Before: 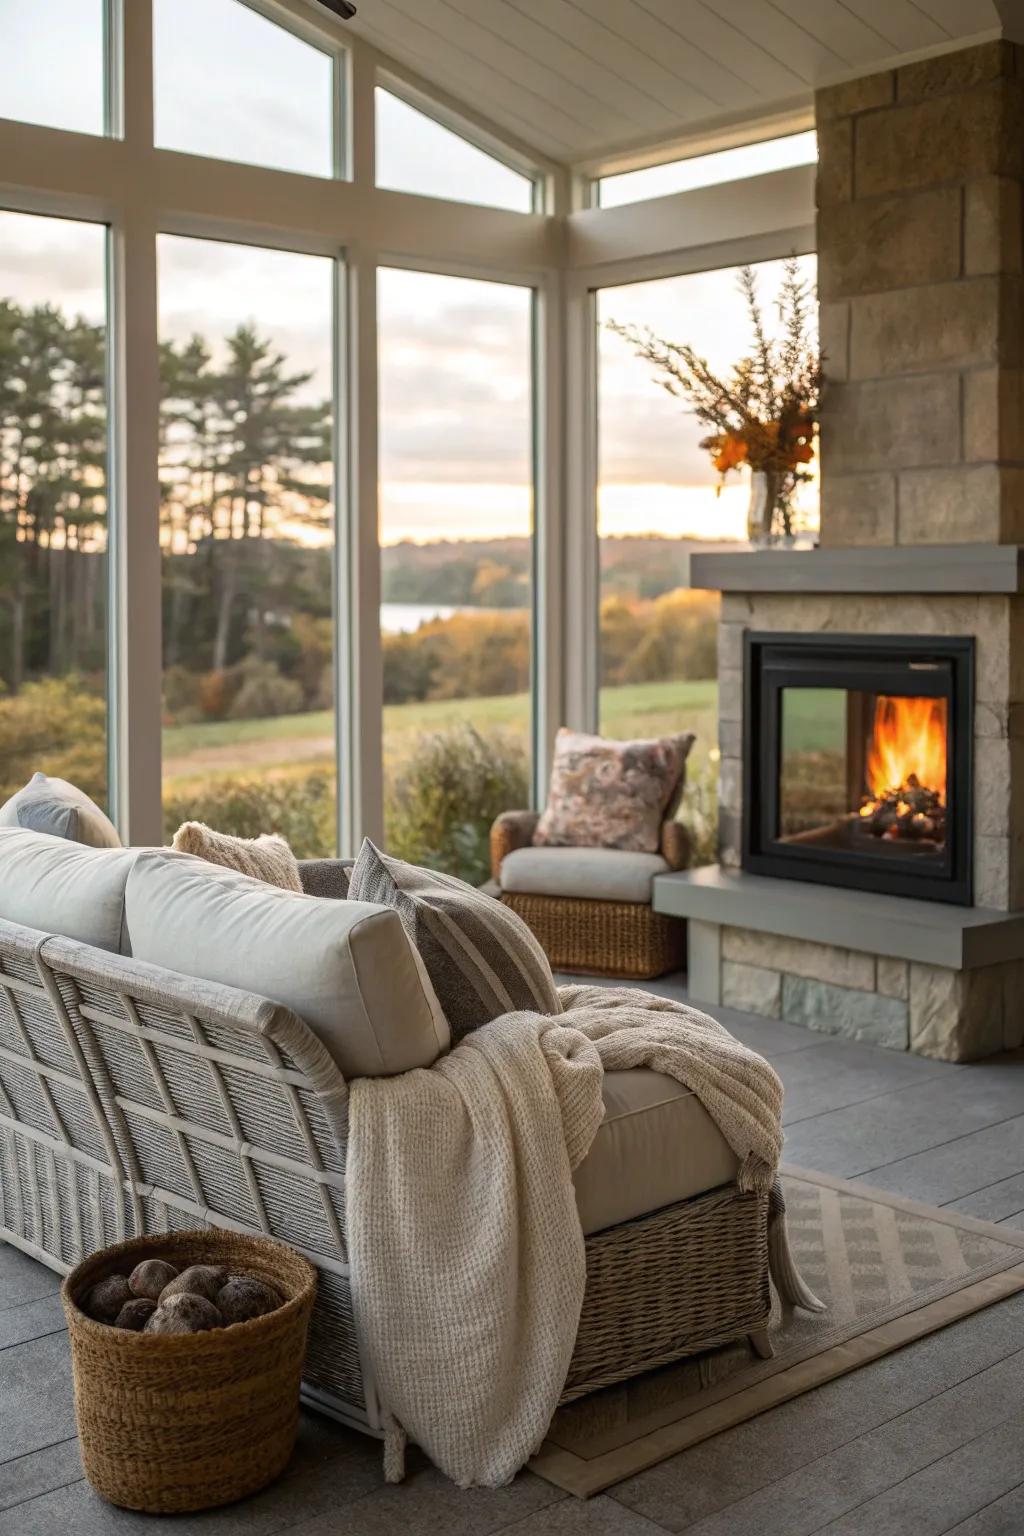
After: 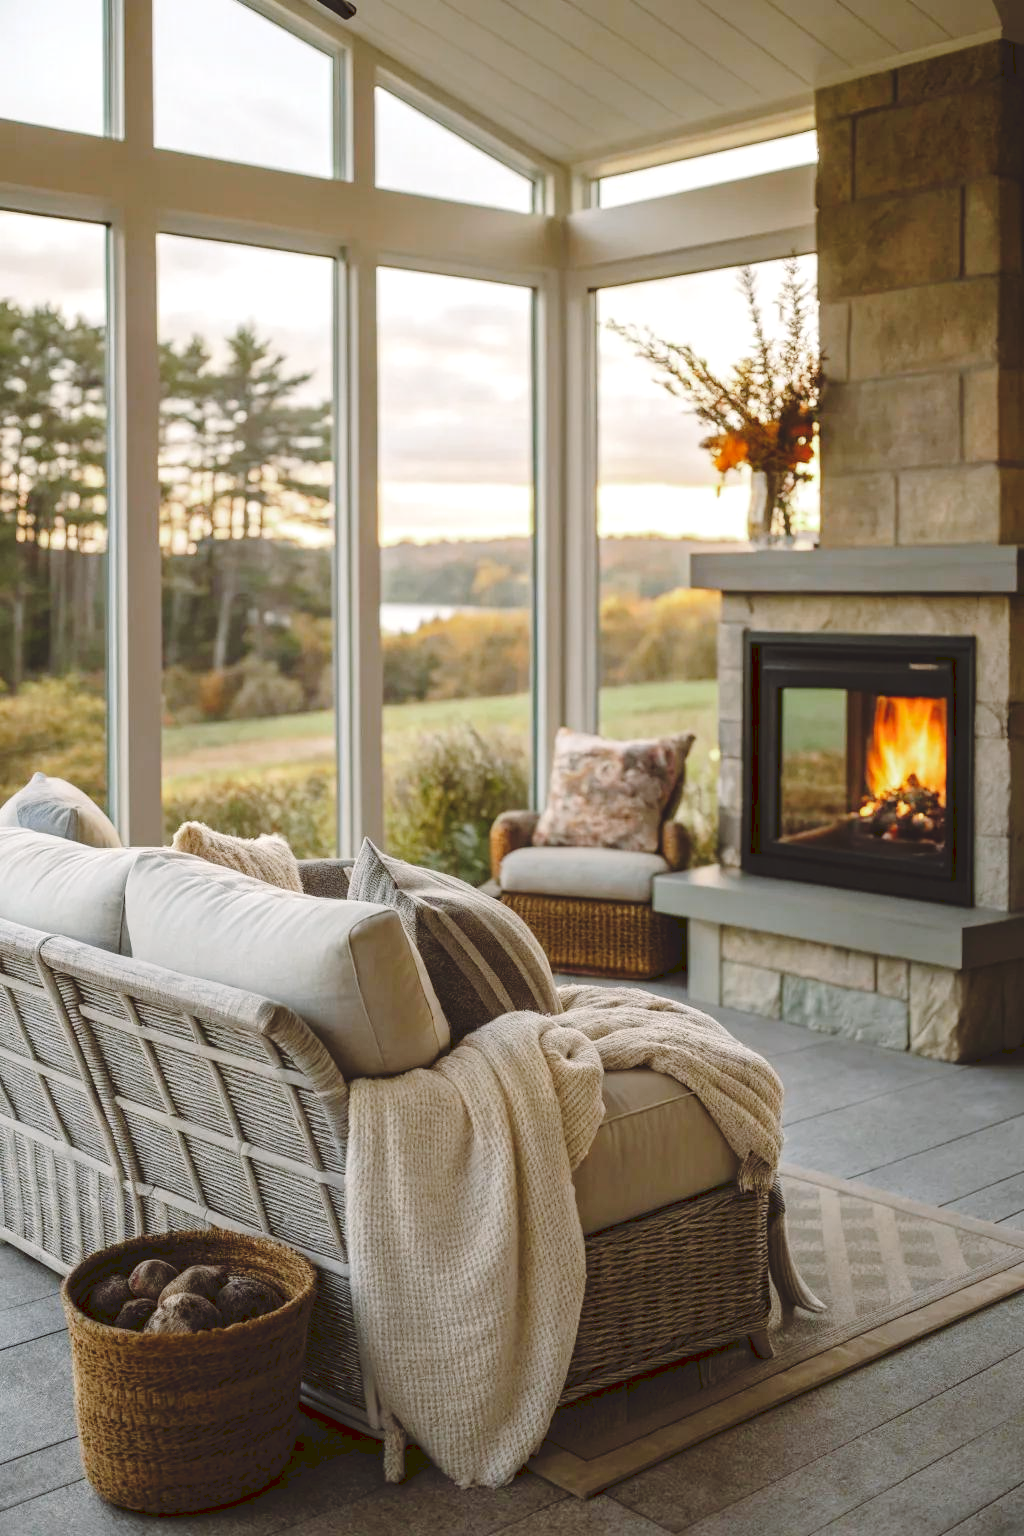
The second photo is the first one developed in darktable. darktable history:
tone curve: curves: ch0 [(0, 0) (0.003, 0.112) (0.011, 0.115) (0.025, 0.111) (0.044, 0.114) (0.069, 0.126) (0.1, 0.144) (0.136, 0.164) (0.177, 0.196) (0.224, 0.249) (0.277, 0.316) (0.335, 0.401) (0.399, 0.487) (0.468, 0.571) (0.543, 0.647) (0.623, 0.728) (0.709, 0.795) (0.801, 0.866) (0.898, 0.933) (1, 1)], preserve colors none
color look up table: target L [98.13, 91.35, 84.81, 74, 74.19, 78.51, 61.7, 56.83, 45.54, 52.75, 32.42, 16.88, 200.74, 102.65, 86.83, 73.1, 63.15, 60.44, 56.09, 56.05, 51.85, 47.94, 45.02, 39.12, 29.56, 28.73, 21.31, 2.647, 80.98, 84.94, 73.9, 62.7, 61.37, 61.85, 61.16, 68.45, 62.68, 37.96, 37.43, 39.03, 26, 30.87, 24.81, 2.292, 89.22, 71.1, 51.79, 48.82, 28.05], target a [-22.16, -21.8, -42.84, -32.13, -50.79, -19.83, -52.21, -8.423, -32.56, -8.513, -21.28, -15.99, 0, 0, 5.188, 18.98, 40.13, 24.62, 50.48, 25.35, 52.96, 25.49, 68.78, 57.57, 5.428, 0.707, 33.44, 18.42, 9.568, 19.81, 40.97, 41.31, 8.142, 57.38, 60.48, 14.92, 27.49, 52.67, 14.48, 40.56, 30.01, 22.92, 27.77, 16.37, -28.26, -6.48, -32.29, -7.22, -7.984], target b [35.09, 62.04, 13.23, 31.86, 31.23, 2.811, 52.27, 31.18, 41.8, 6.503, 36.53, 13.38, 0, -0.002, 11.52, 76.38, 54.23, 33.22, 60.07, 15.25, 32, 49.59, 31.48, 57.81, 15.02, 41.78, 36.22, 3.954, -0.615, -18.27, -33.98, 0.35, -12.65, -2.752, -23.53, -42.15, -52.33, -7.62, -30.67, -49.53, -2.602, -61.85, -38.64, -9.201, -19.53, -35.61, 3.942, -29.66, -9.854], num patches 49
